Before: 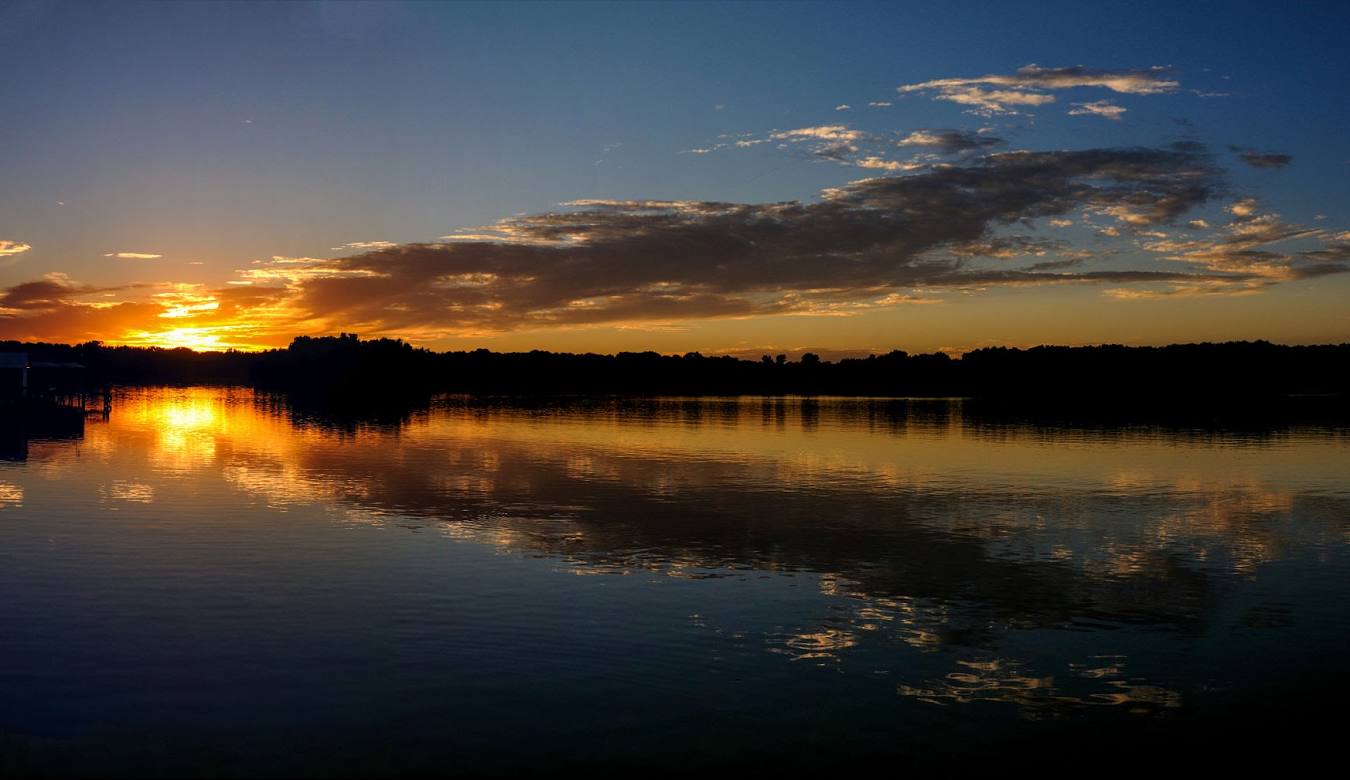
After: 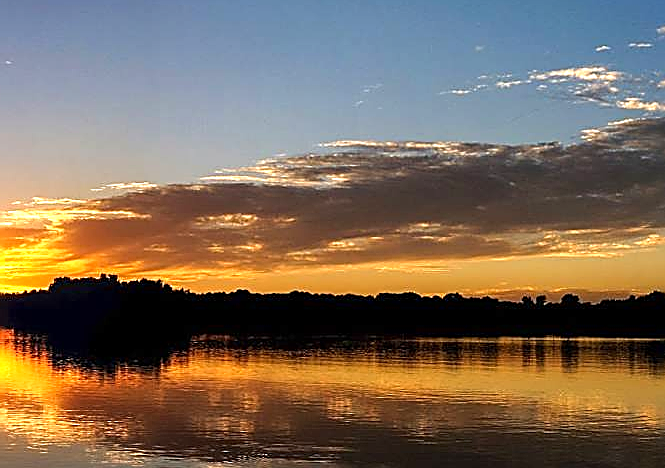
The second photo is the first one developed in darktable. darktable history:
exposure: exposure 0.935 EV, compensate highlight preservation false
crop: left 17.835%, top 7.675%, right 32.881%, bottom 32.213%
sharpen: radius 1.685, amount 1.294
